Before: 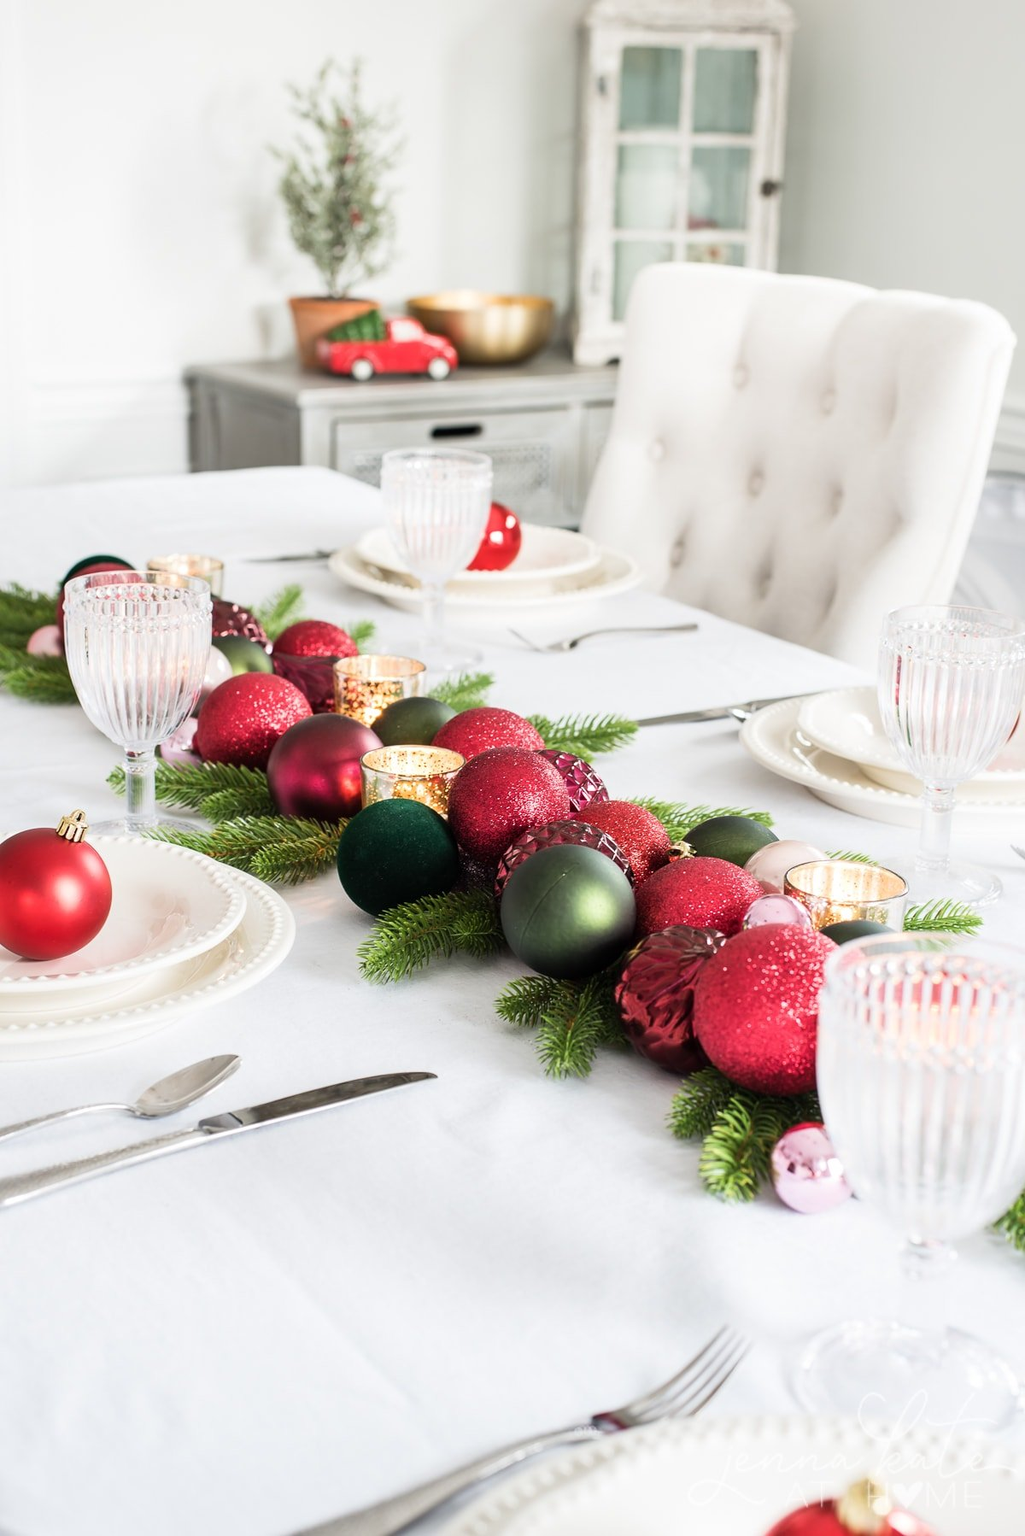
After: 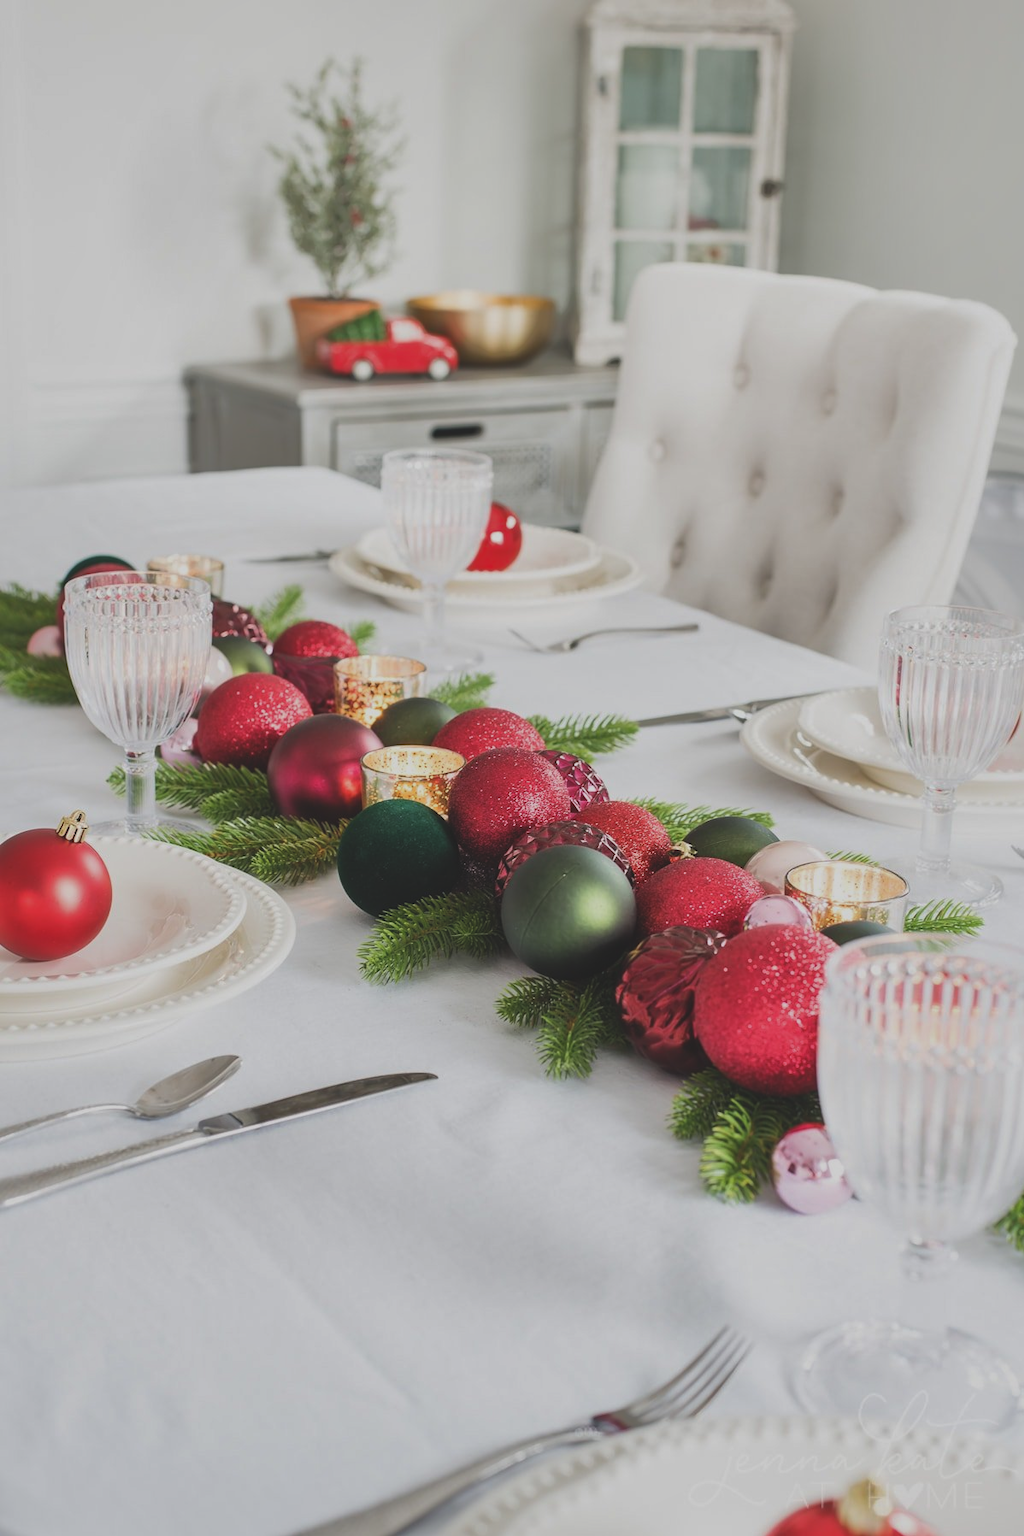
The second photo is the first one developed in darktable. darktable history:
shadows and highlights: on, module defaults
exposure: black level correction -0.015, exposure -0.5 EV, compensate highlight preservation false
